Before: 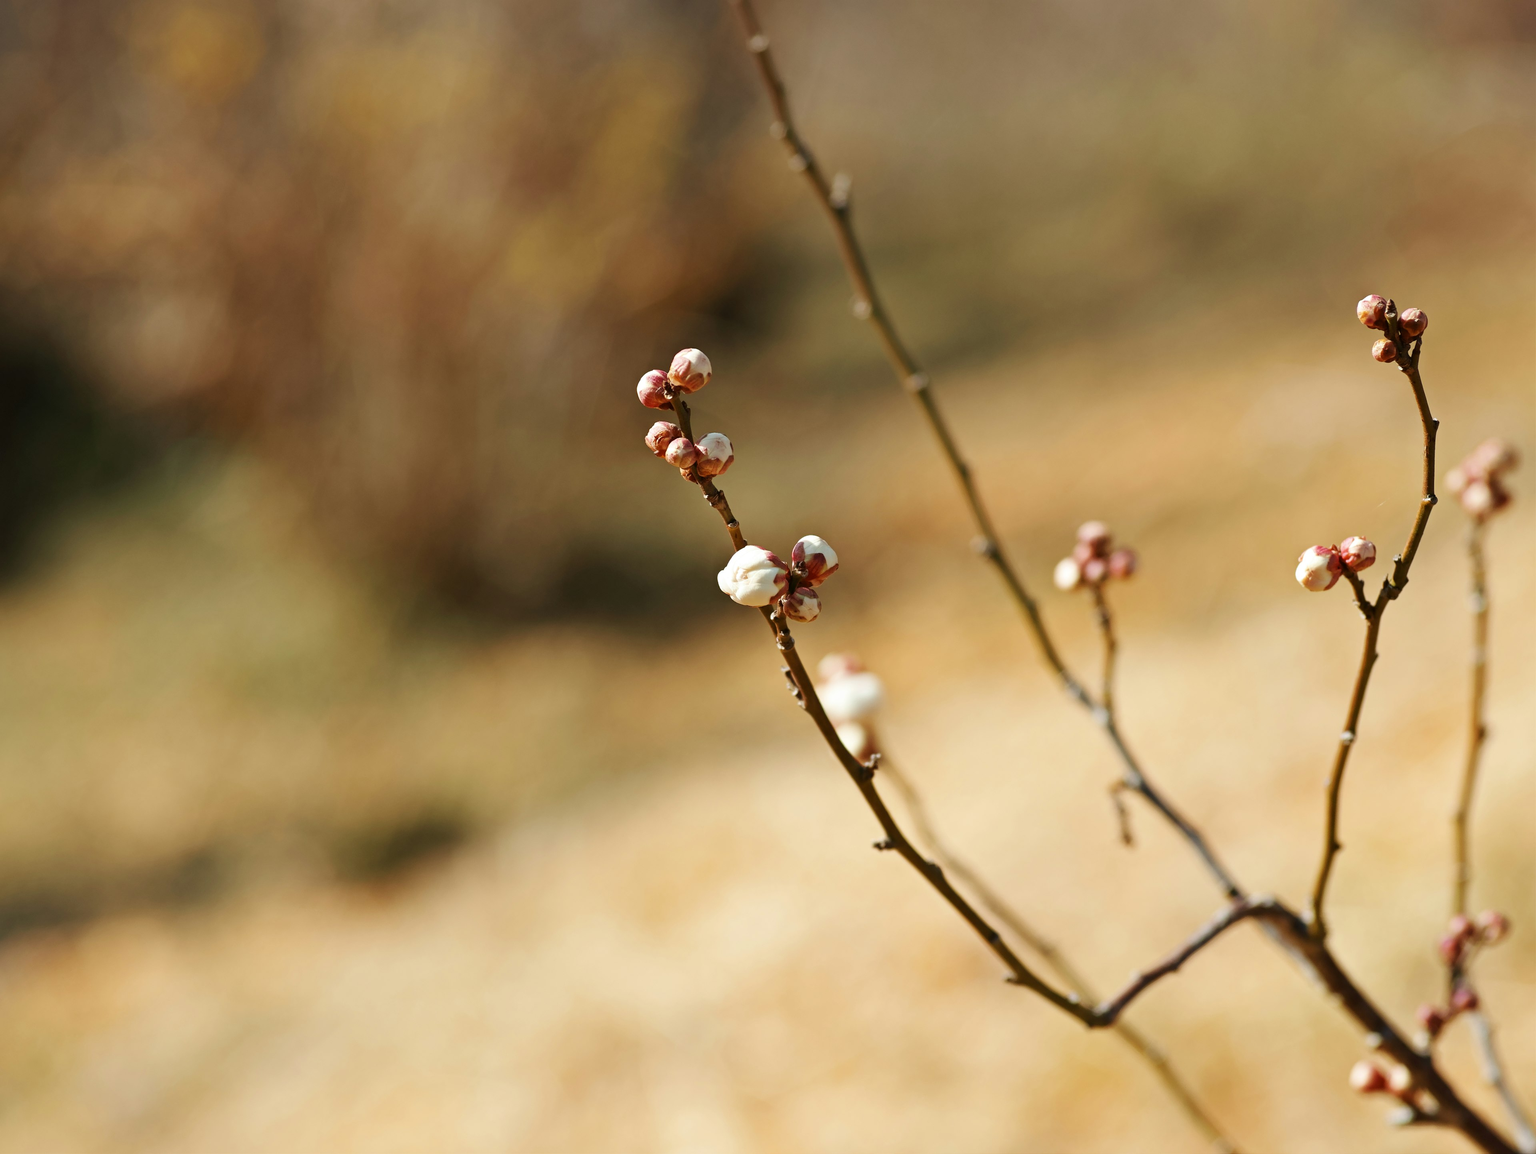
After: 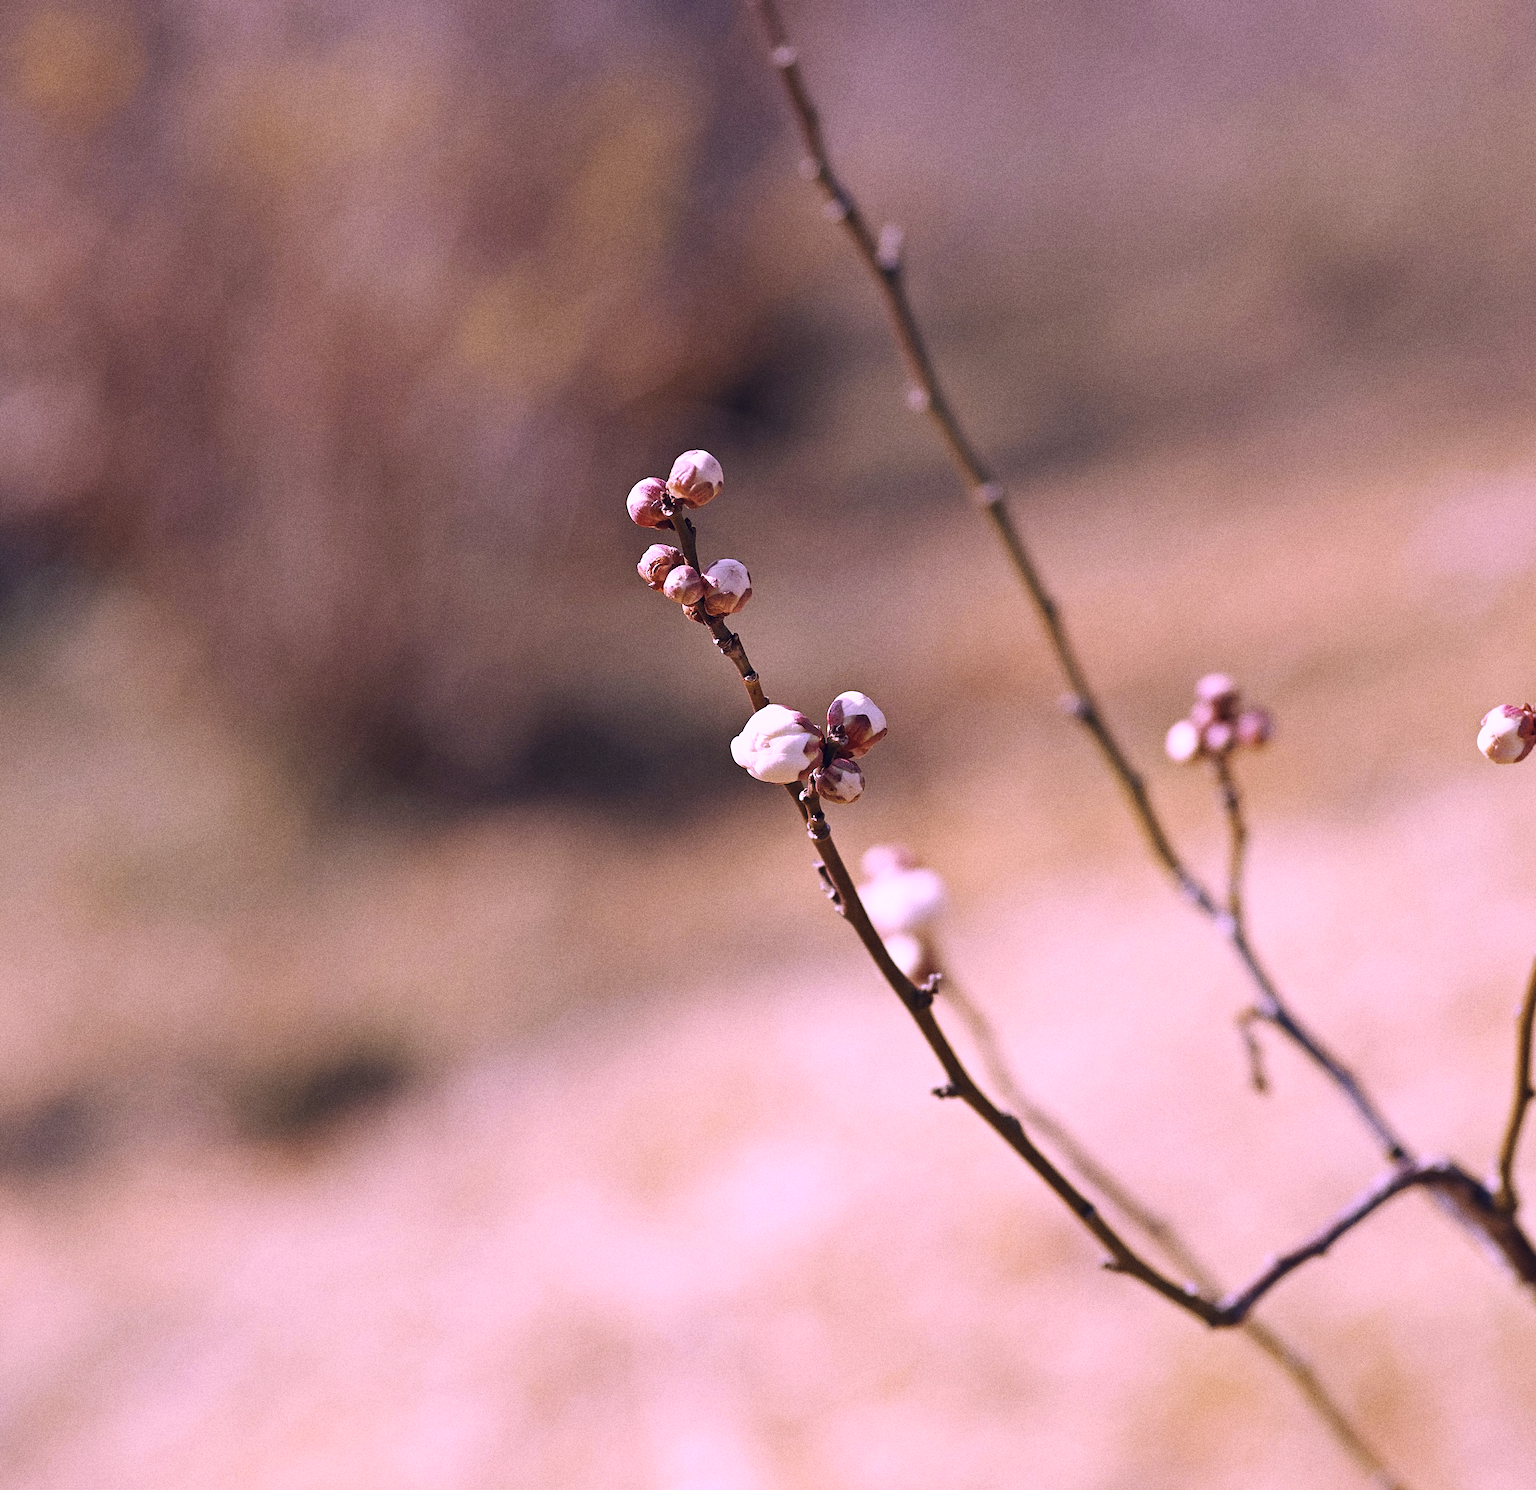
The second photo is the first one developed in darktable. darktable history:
sharpen: on, module defaults
crop: left 9.88%, right 12.664%
white balance: red 0.98, blue 1.61
grain: coarseness 0.09 ISO, strength 40%
color correction: highlights a* 19.59, highlights b* 27.49, shadows a* 3.46, shadows b* -17.28, saturation 0.73
